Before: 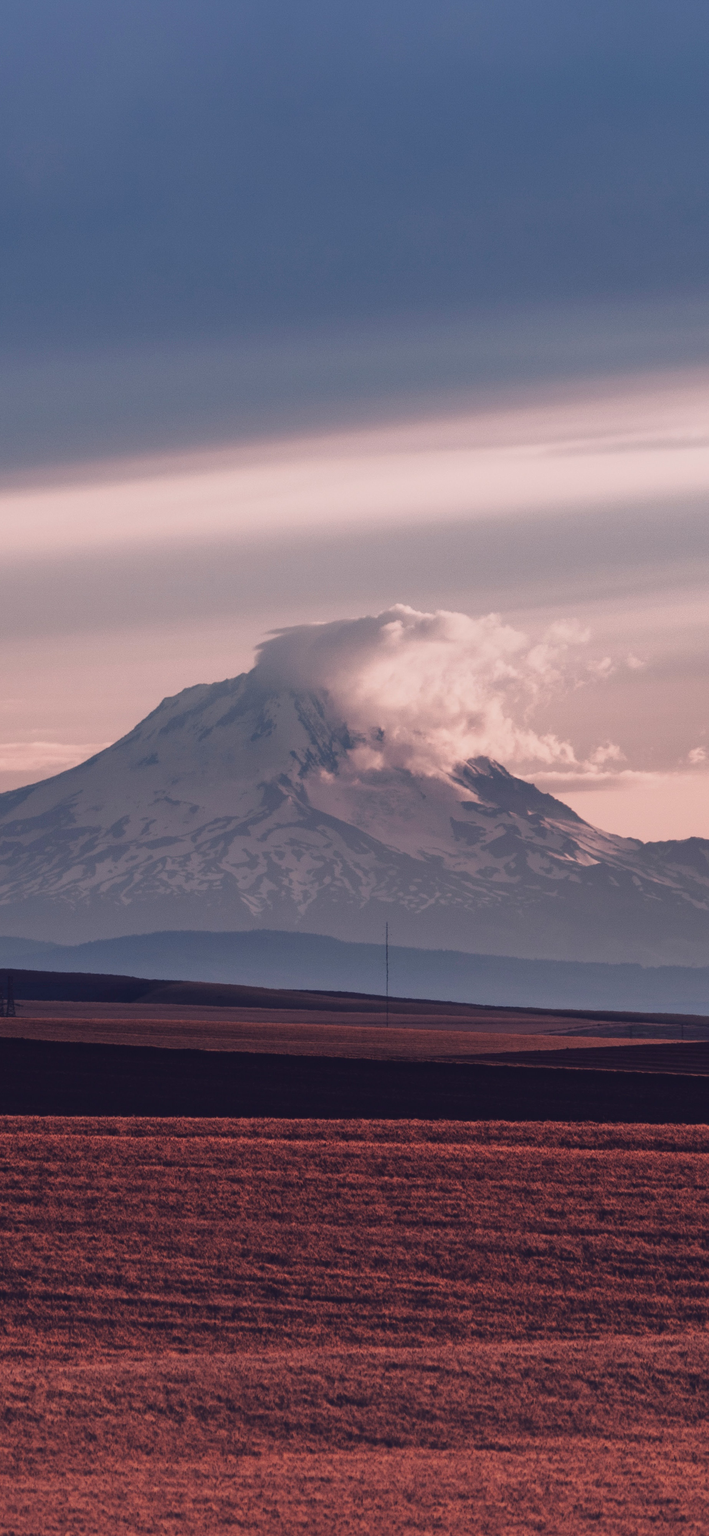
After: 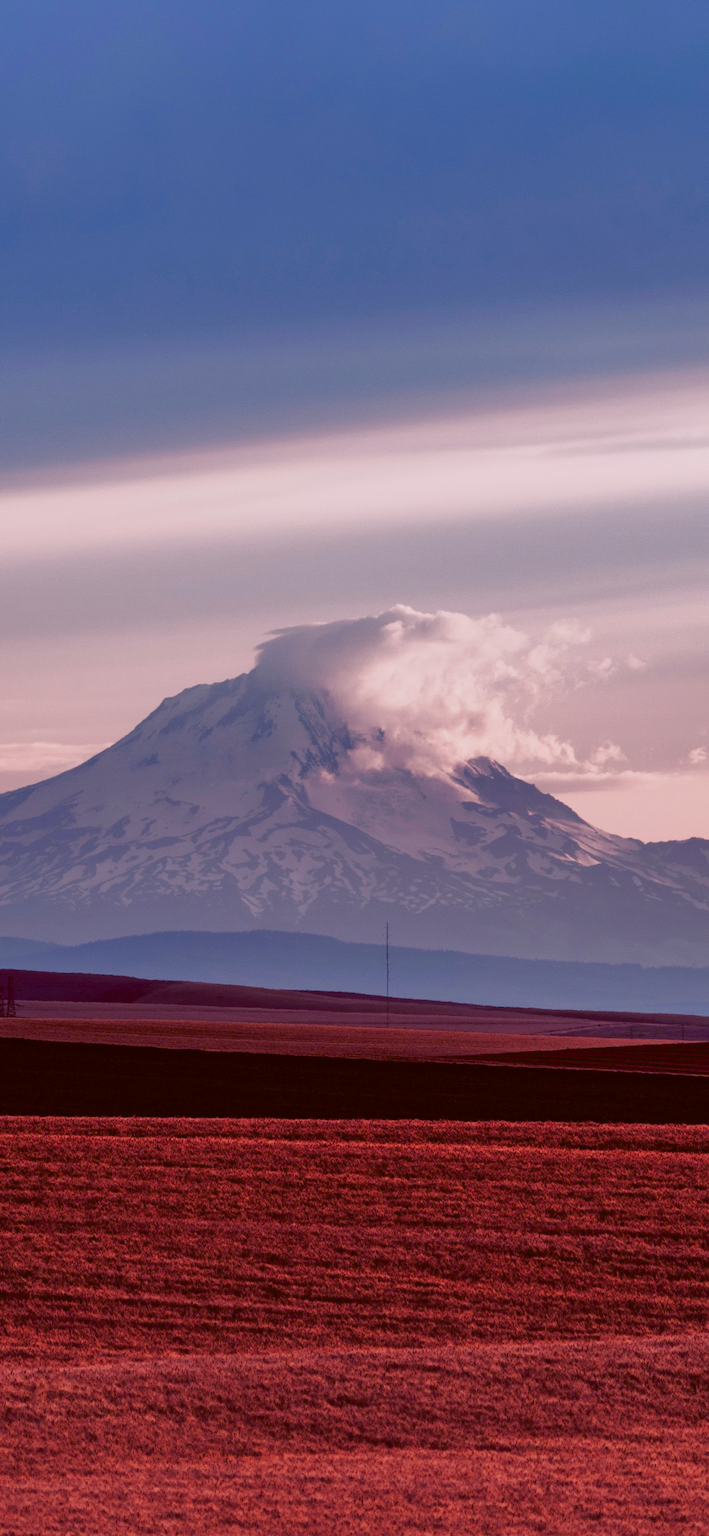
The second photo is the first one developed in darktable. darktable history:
color balance: lift [1, 1.015, 1.004, 0.985], gamma [1, 0.958, 0.971, 1.042], gain [1, 0.956, 0.977, 1.044]
color balance rgb: perceptual saturation grading › global saturation 20%, perceptual saturation grading › highlights -25%, perceptual saturation grading › shadows 50%
levels: levels [0.018, 0.493, 1]
